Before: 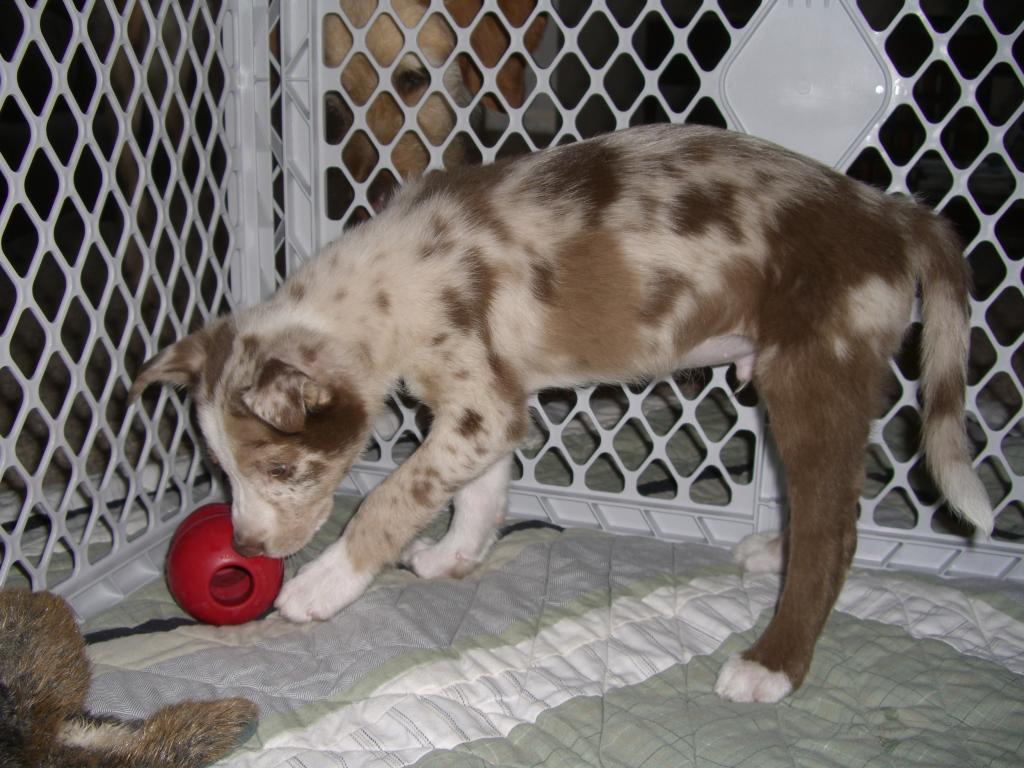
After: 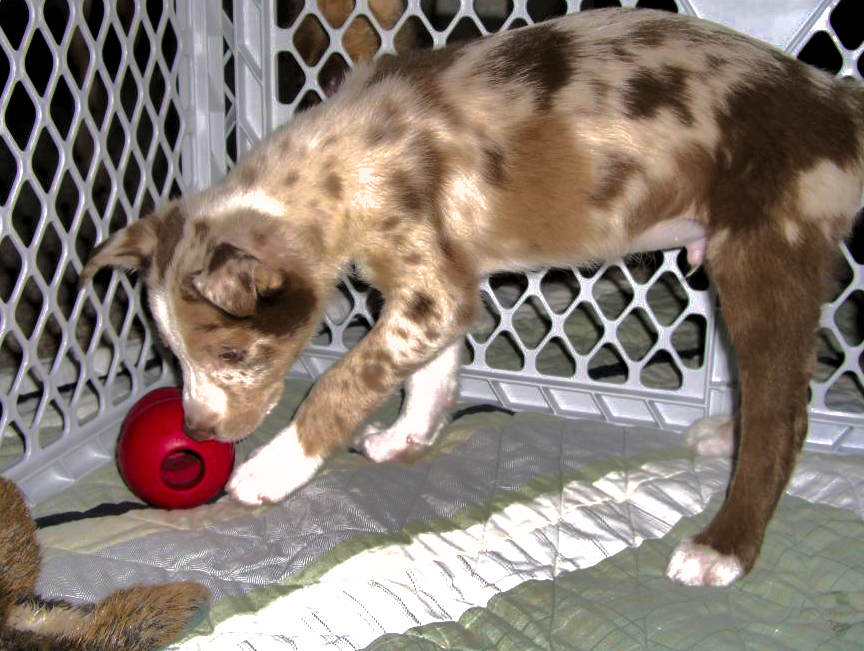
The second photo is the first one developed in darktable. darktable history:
color zones: curves: ch0 [(0, 0.425) (0.143, 0.422) (0.286, 0.42) (0.429, 0.419) (0.571, 0.419) (0.714, 0.42) (0.857, 0.422) (1, 0.425)]; ch1 [(0, 0.666) (0.143, 0.669) (0.286, 0.671) (0.429, 0.67) (0.571, 0.67) (0.714, 0.67) (0.857, 0.67) (1, 0.666)]
exposure: black level correction 0, exposure 1.125 EV, compensate highlight preservation false
crop and rotate: left 4.823%, top 15.214%, right 10.712%
shadows and highlights: shadows -19.31, highlights -73.55
levels: white 99.99%, levels [0.116, 0.574, 1]
